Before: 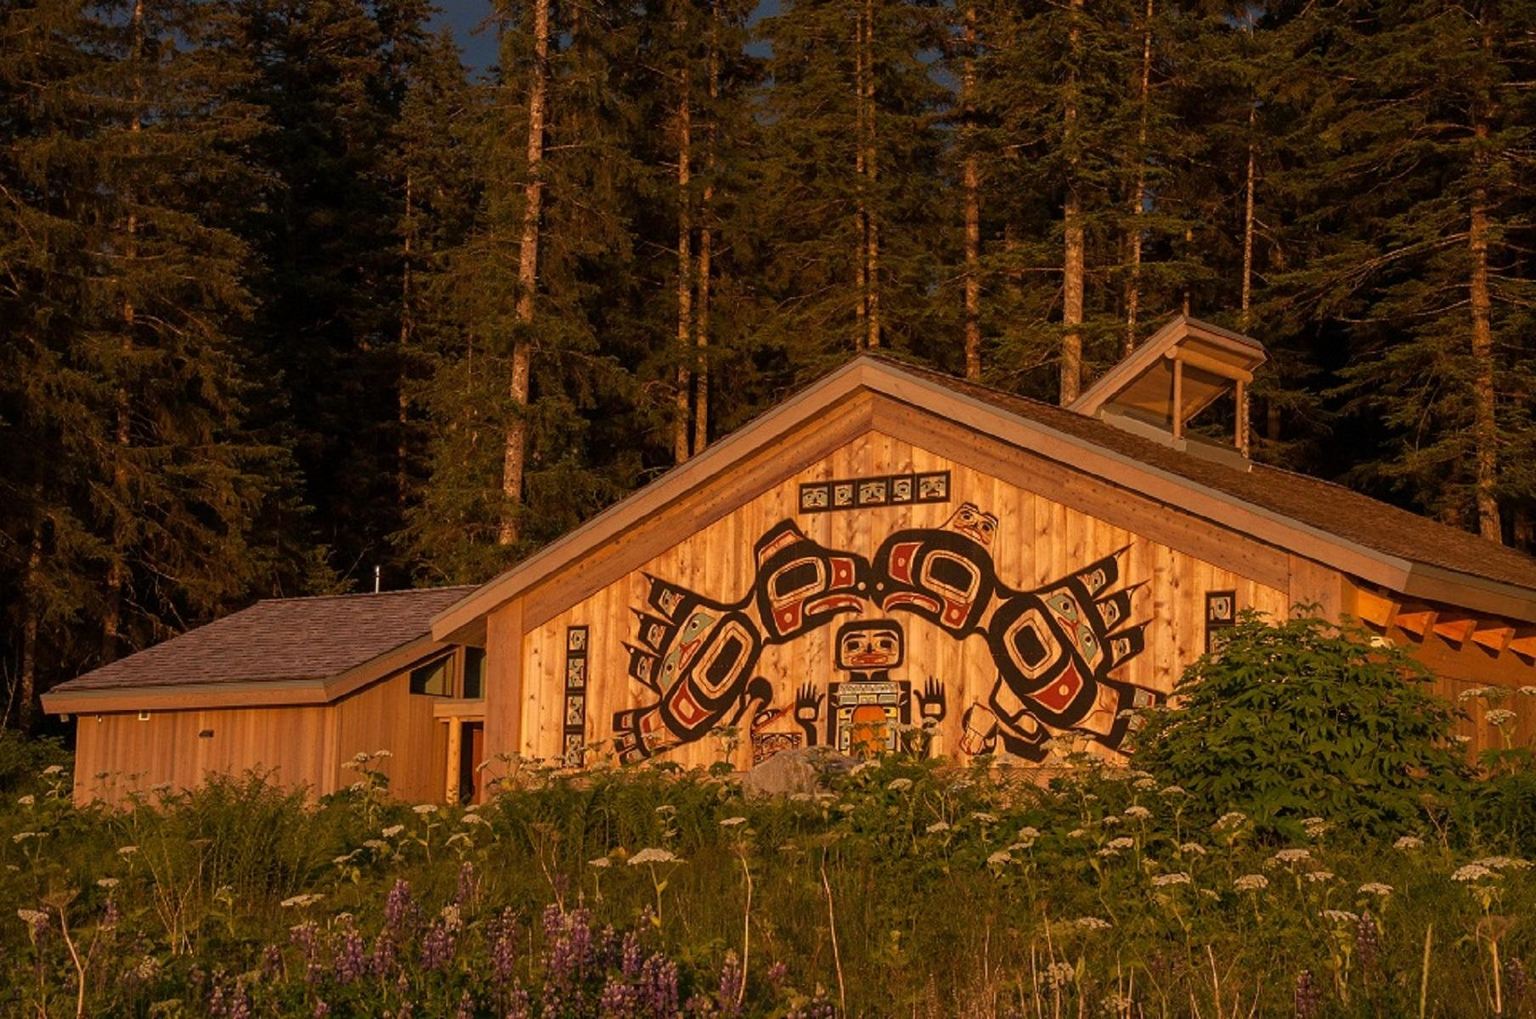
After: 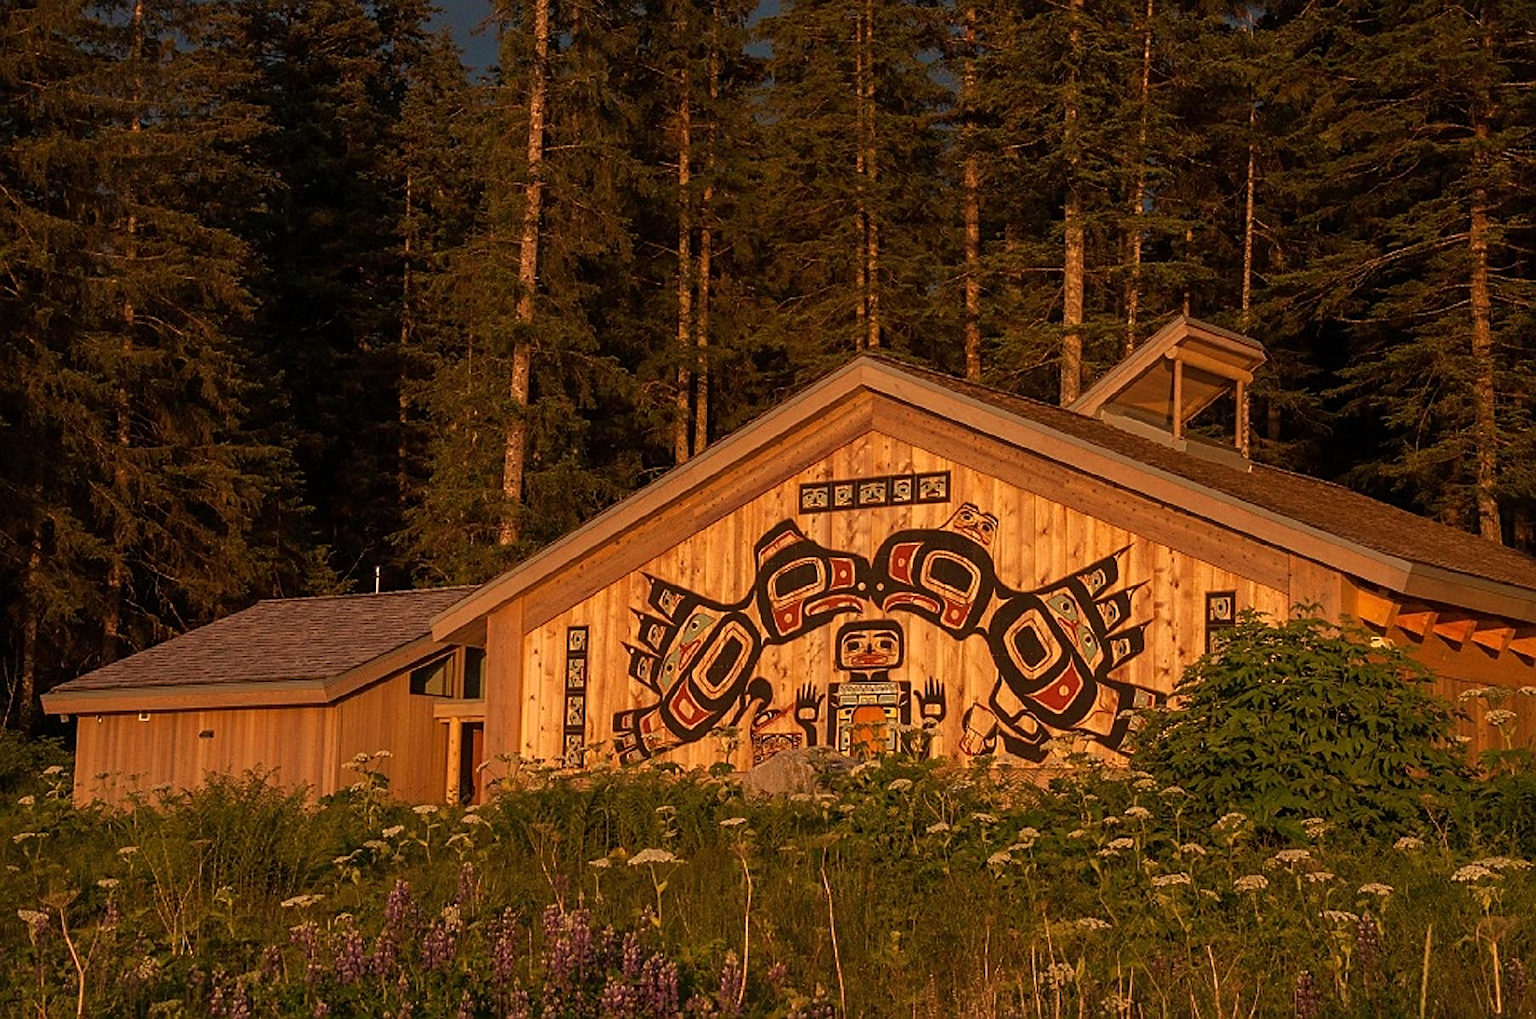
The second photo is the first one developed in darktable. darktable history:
white balance: red 1.029, blue 0.92
sharpen: on, module defaults
